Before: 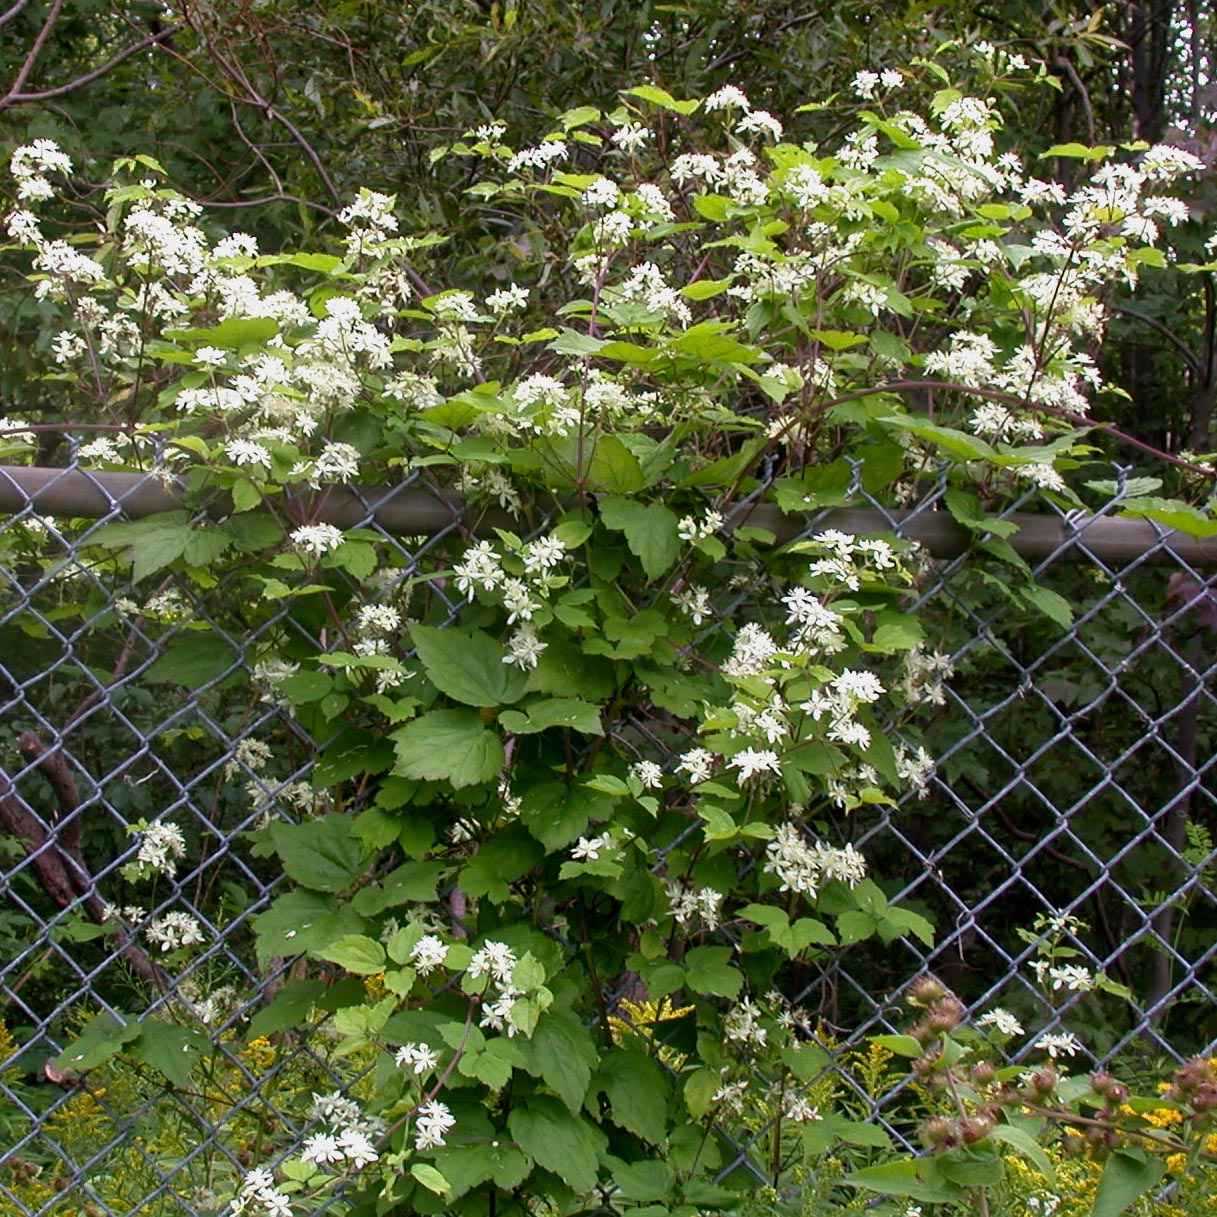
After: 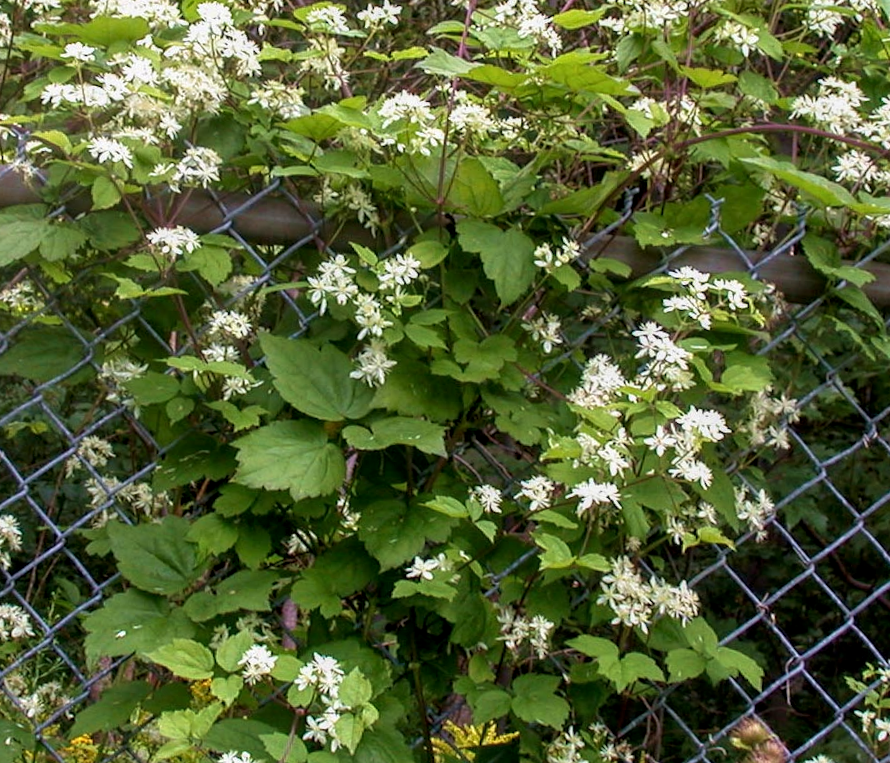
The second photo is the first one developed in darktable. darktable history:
crop and rotate: angle -3.83°, left 9.88%, top 21.135%, right 12.256%, bottom 12.076%
velvia: on, module defaults
local contrast: on, module defaults
